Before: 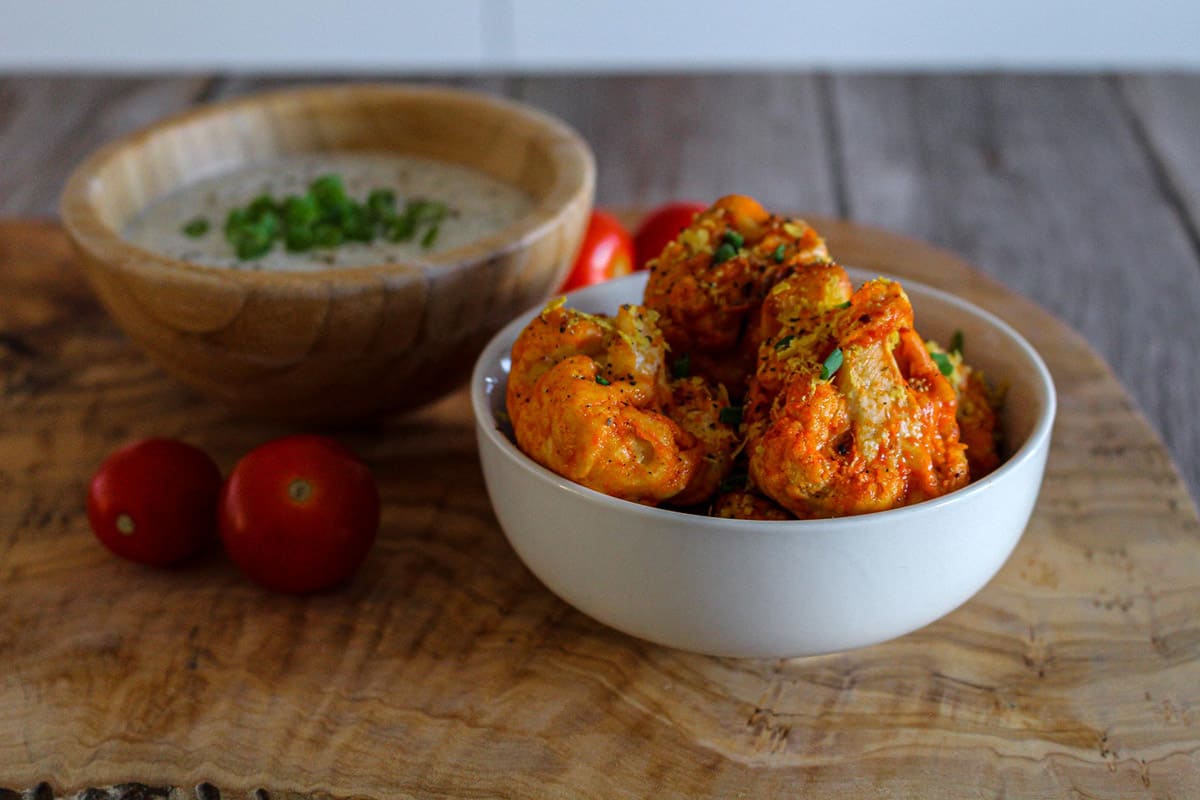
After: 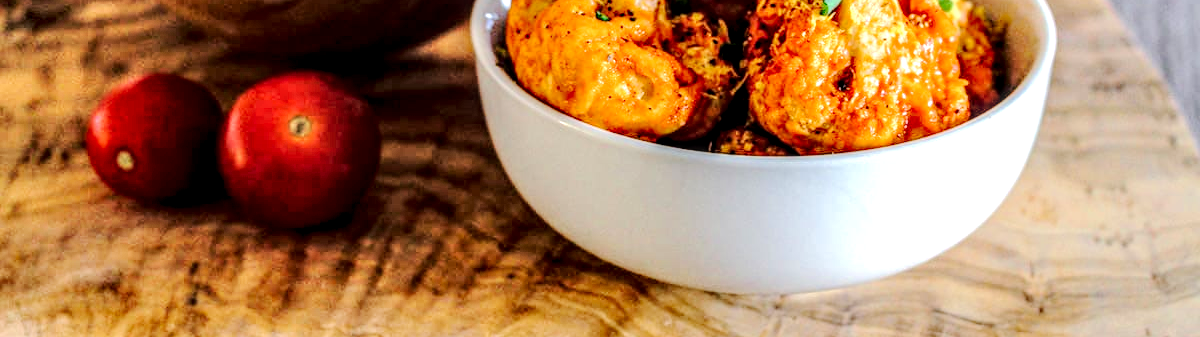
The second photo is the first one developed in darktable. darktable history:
local contrast: highlights 6%, shadows 2%, detail 181%
crop: top 45.515%, bottom 12.251%
tone curve: curves: ch0 [(0, 0) (0.052, 0.018) (0.236, 0.207) (0.41, 0.417) (0.485, 0.518) (0.54, 0.584) (0.625, 0.666) (0.845, 0.828) (0.994, 0.964)]; ch1 [(0, 0) (0.136, 0.146) (0.317, 0.34) (0.382, 0.408) (0.434, 0.441) (0.472, 0.479) (0.498, 0.501) (0.557, 0.558) (0.616, 0.59) (0.739, 0.7) (1, 1)]; ch2 [(0, 0) (0.352, 0.403) (0.447, 0.466) (0.482, 0.482) (0.528, 0.526) (0.586, 0.577) (0.618, 0.621) (0.785, 0.747) (1, 1)], preserve colors none
exposure: black level correction 0, exposure 0.693 EV, compensate highlight preservation false
tone equalizer: -7 EV 0.15 EV, -6 EV 0.583 EV, -5 EV 1.18 EV, -4 EV 1.3 EV, -3 EV 1.15 EV, -2 EV 0.6 EV, -1 EV 0.146 EV, edges refinement/feathering 500, mask exposure compensation -1.57 EV, preserve details no
